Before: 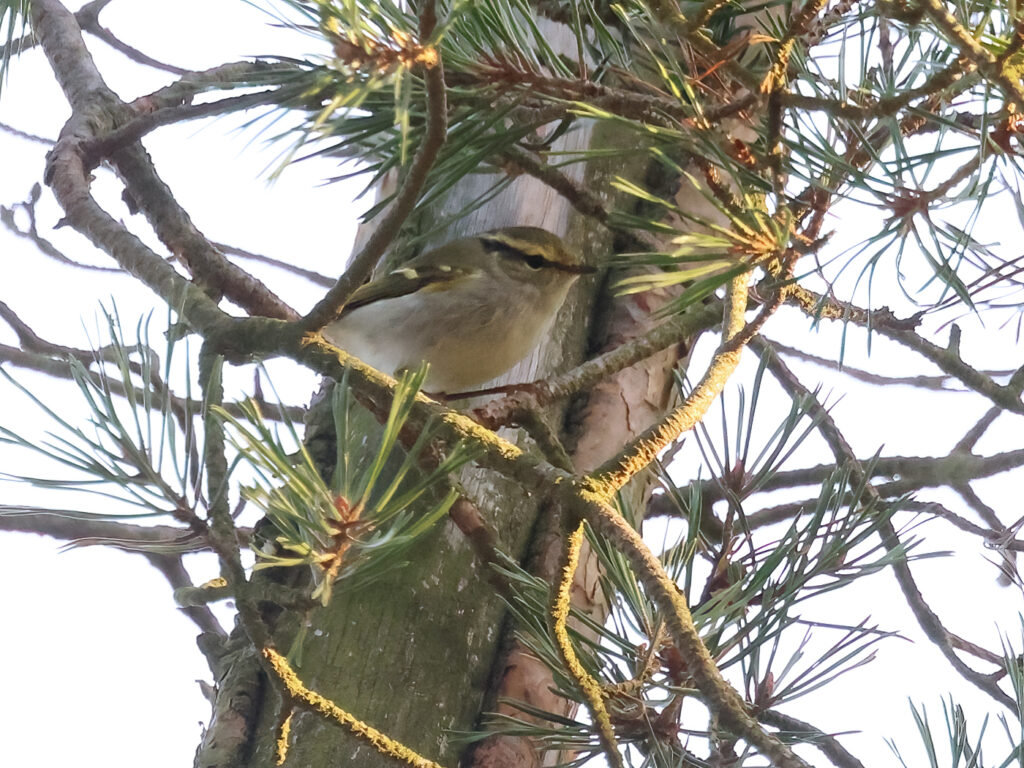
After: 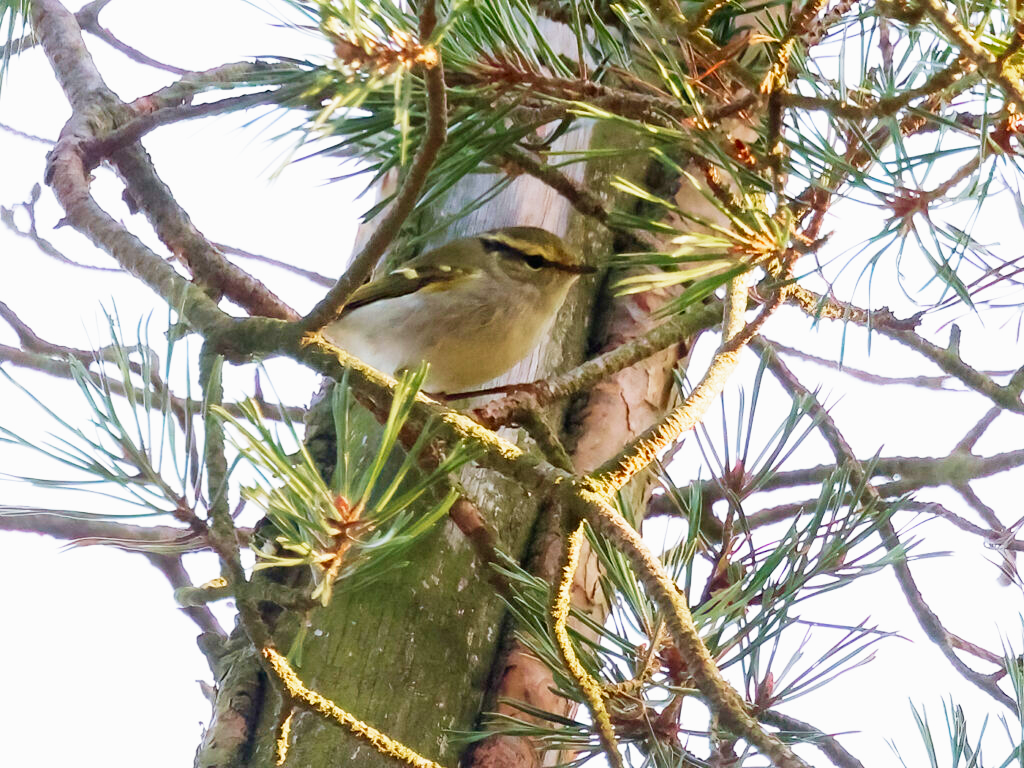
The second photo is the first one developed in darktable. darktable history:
velvia: on, module defaults
filmic rgb: middle gray luminance 12.74%, black relative exposure -10.13 EV, white relative exposure 3.47 EV, threshold 6 EV, target black luminance 0%, hardness 5.74, latitude 44.69%, contrast 1.221, highlights saturation mix 5%, shadows ↔ highlights balance 26.78%, add noise in highlights 0, preserve chrominance no, color science v3 (2019), use custom middle-gray values true, iterations of high-quality reconstruction 0, contrast in highlights soft, enable highlight reconstruction true
contrast brightness saturation: saturation 0.18
